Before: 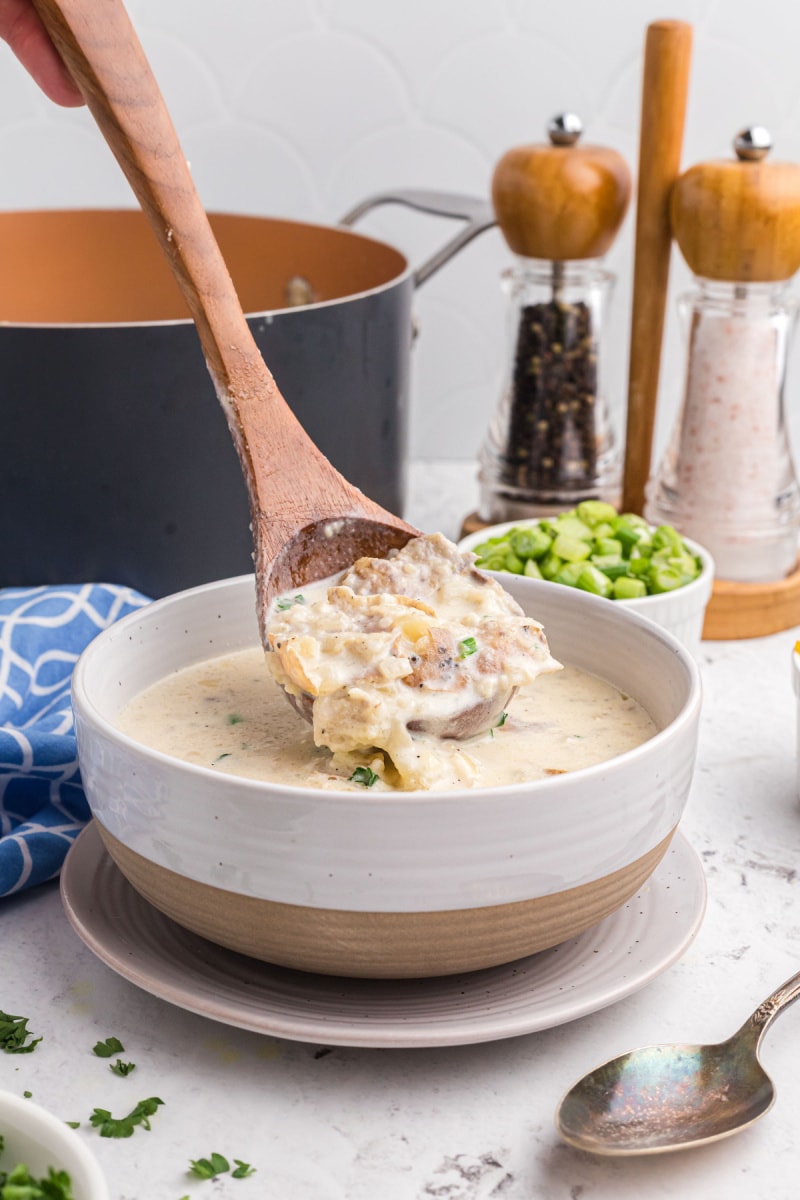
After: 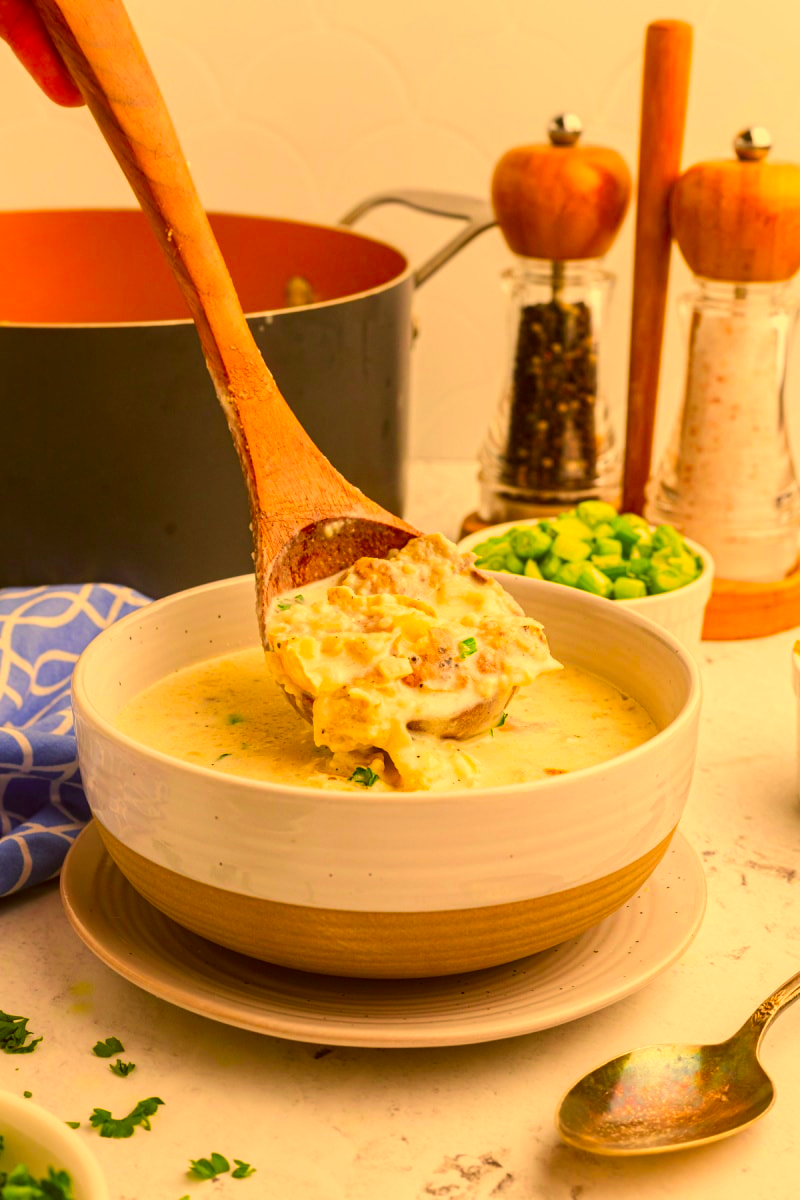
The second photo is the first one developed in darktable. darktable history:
color correction: highlights a* 10.52, highlights b* 30.75, shadows a* 2.9, shadows b* 18.12, saturation 1.76
